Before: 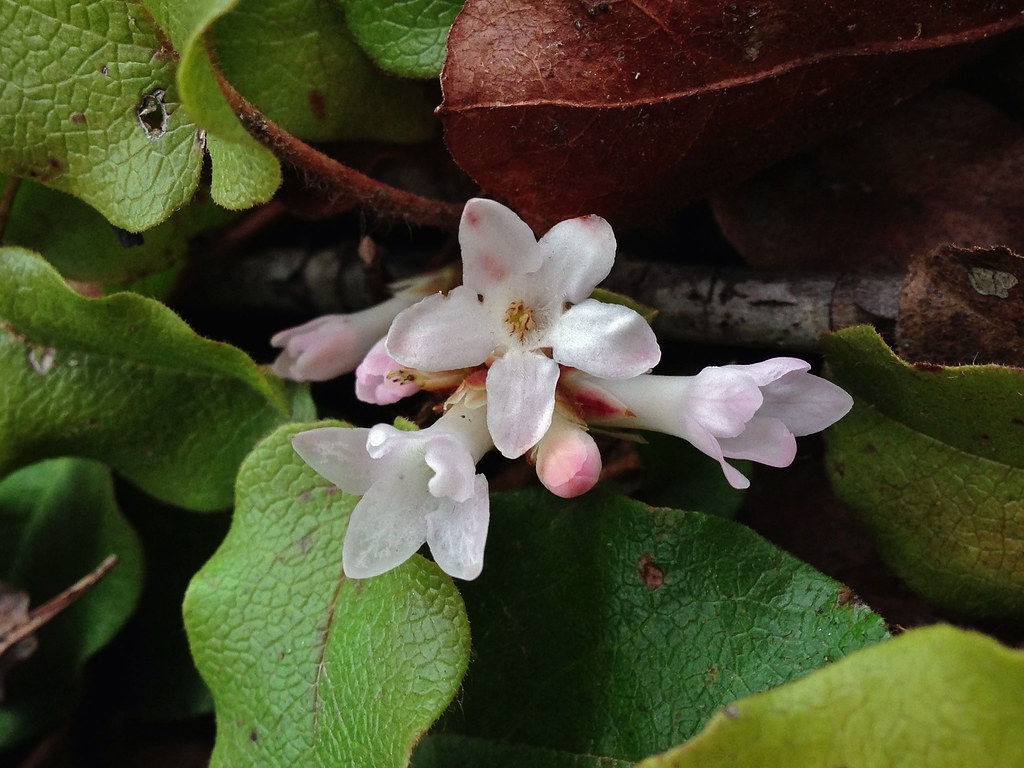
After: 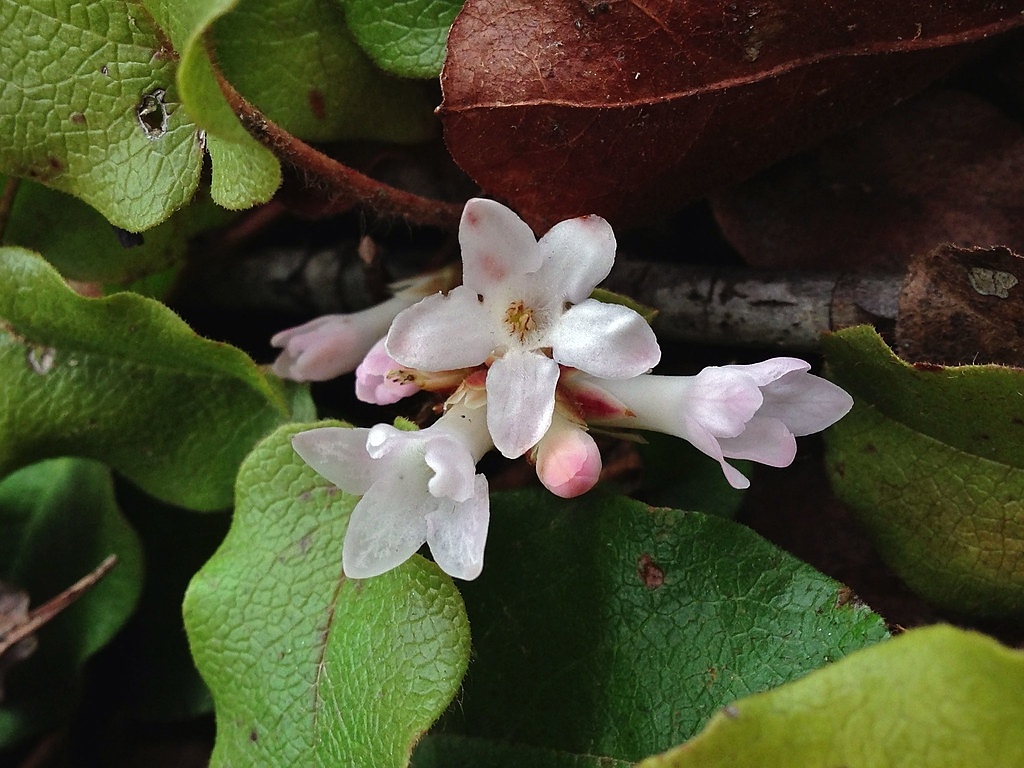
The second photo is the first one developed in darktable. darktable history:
exposure: black level correction -0.001, exposure 0.08 EV, compensate highlight preservation false
sharpen: radius 1, threshold 1
